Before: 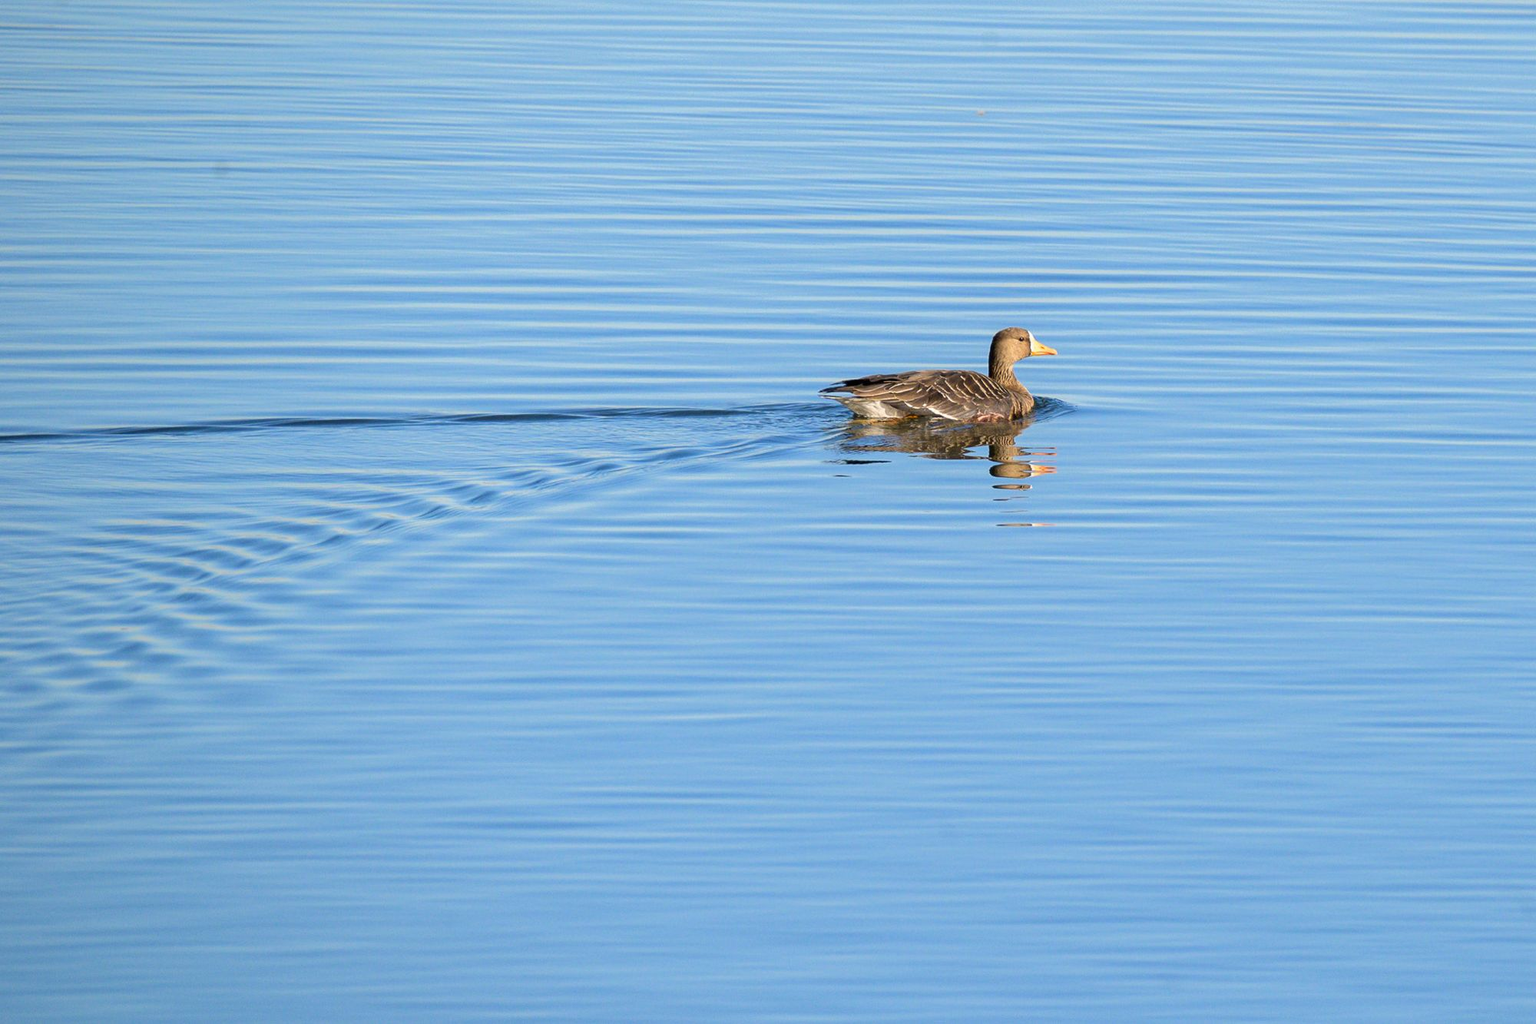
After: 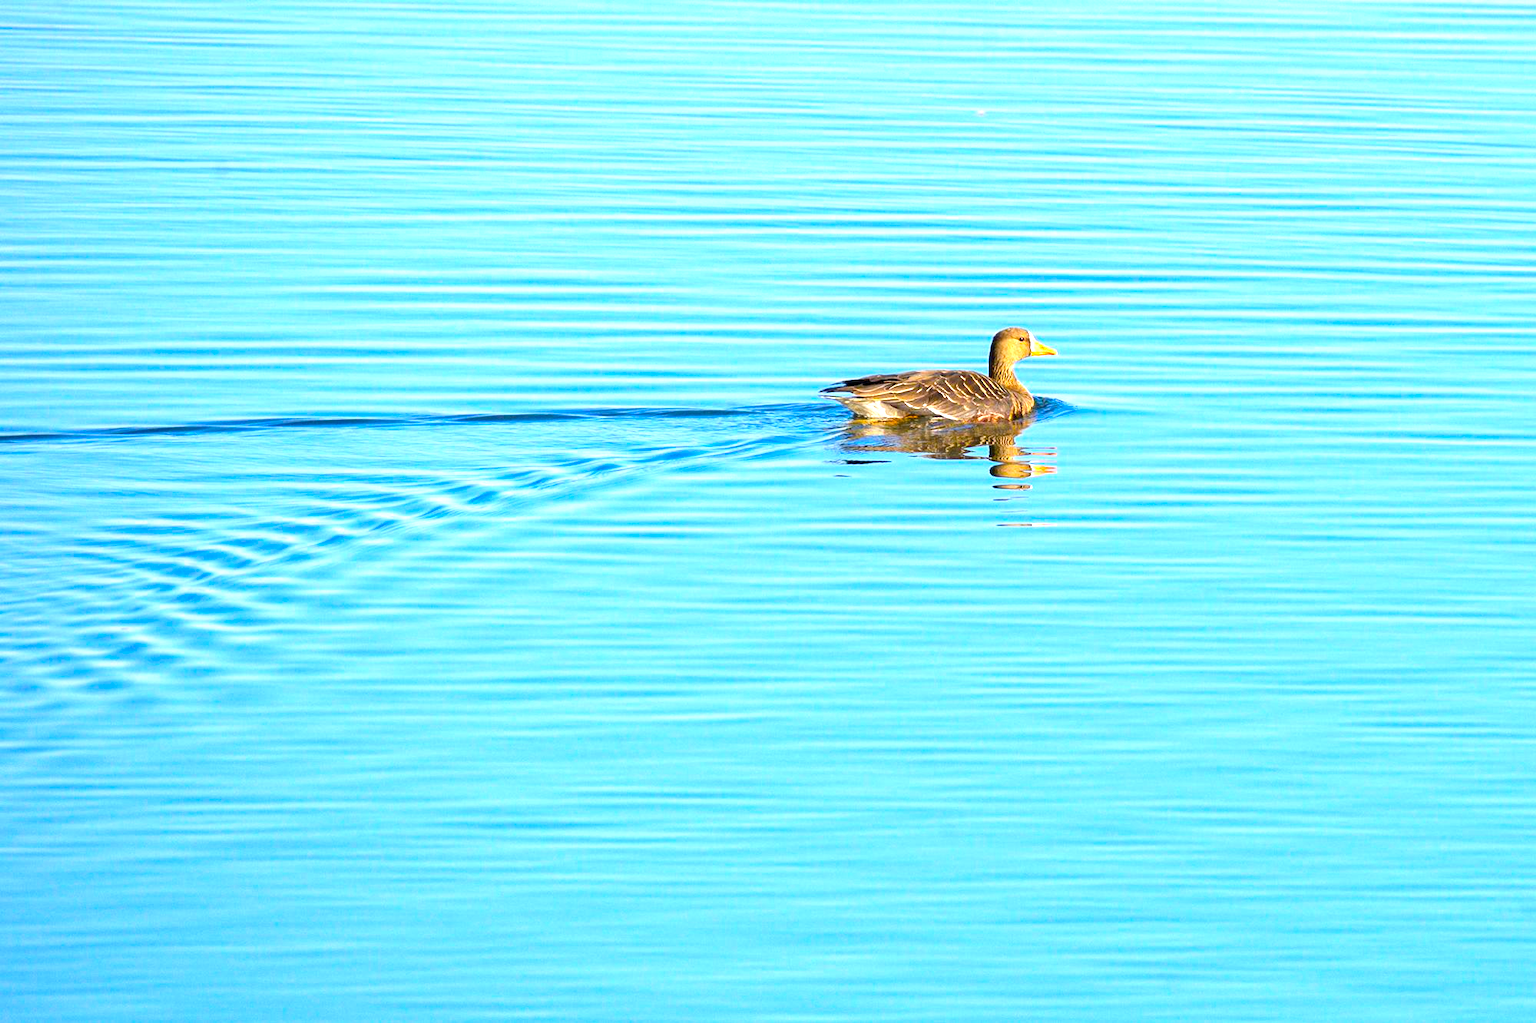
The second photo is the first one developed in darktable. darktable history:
color balance rgb: linear chroma grading › global chroma 15.625%, perceptual saturation grading › global saturation 29.984%
exposure: exposure 1 EV, compensate highlight preservation false
